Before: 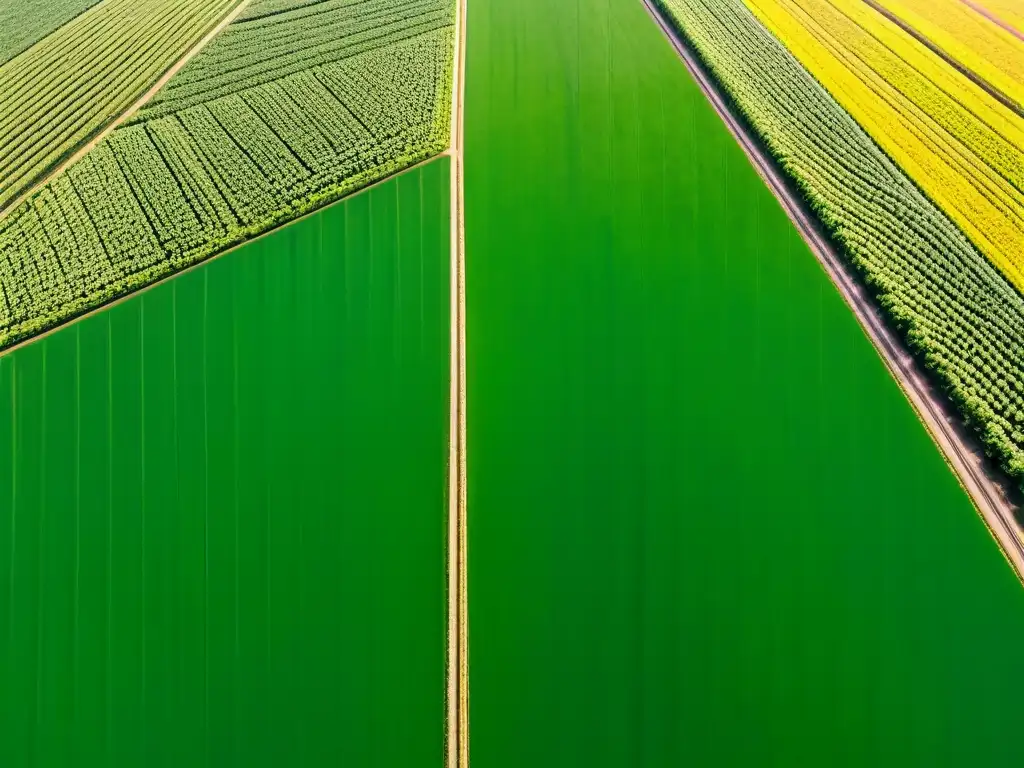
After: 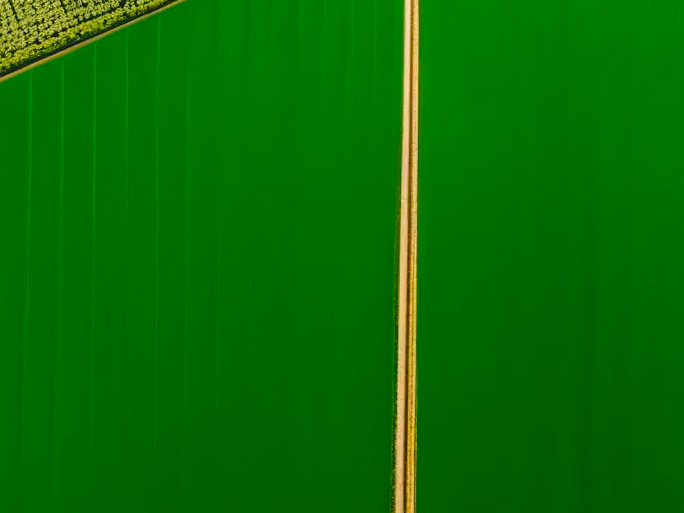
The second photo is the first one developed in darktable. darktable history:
tone equalizer: on, module defaults
color zones: curves: ch0 [(0, 0.444) (0.143, 0.442) (0.286, 0.441) (0.429, 0.441) (0.571, 0.441) (0.714, 0.441) (0.857, 0.442) (1, 0.444)]
color balance rgb: shadows lift › chroma 2%, shadows lift › hue 247.2°, power › chroma 0.3%, power › hue 25.2°, highlights gain › chroma 3%, highlights gain › hue 60°, global offset › luminance 0.75%, perceptual saturation grading › global saturation 20%, perceptual saturation grading › highlights -20%, perceptual saturation grading › shadows 30%, global vibrance 20%
crop and rotate: angle -0.82°, left 3.85%, top 31.828%, right 27.992%
